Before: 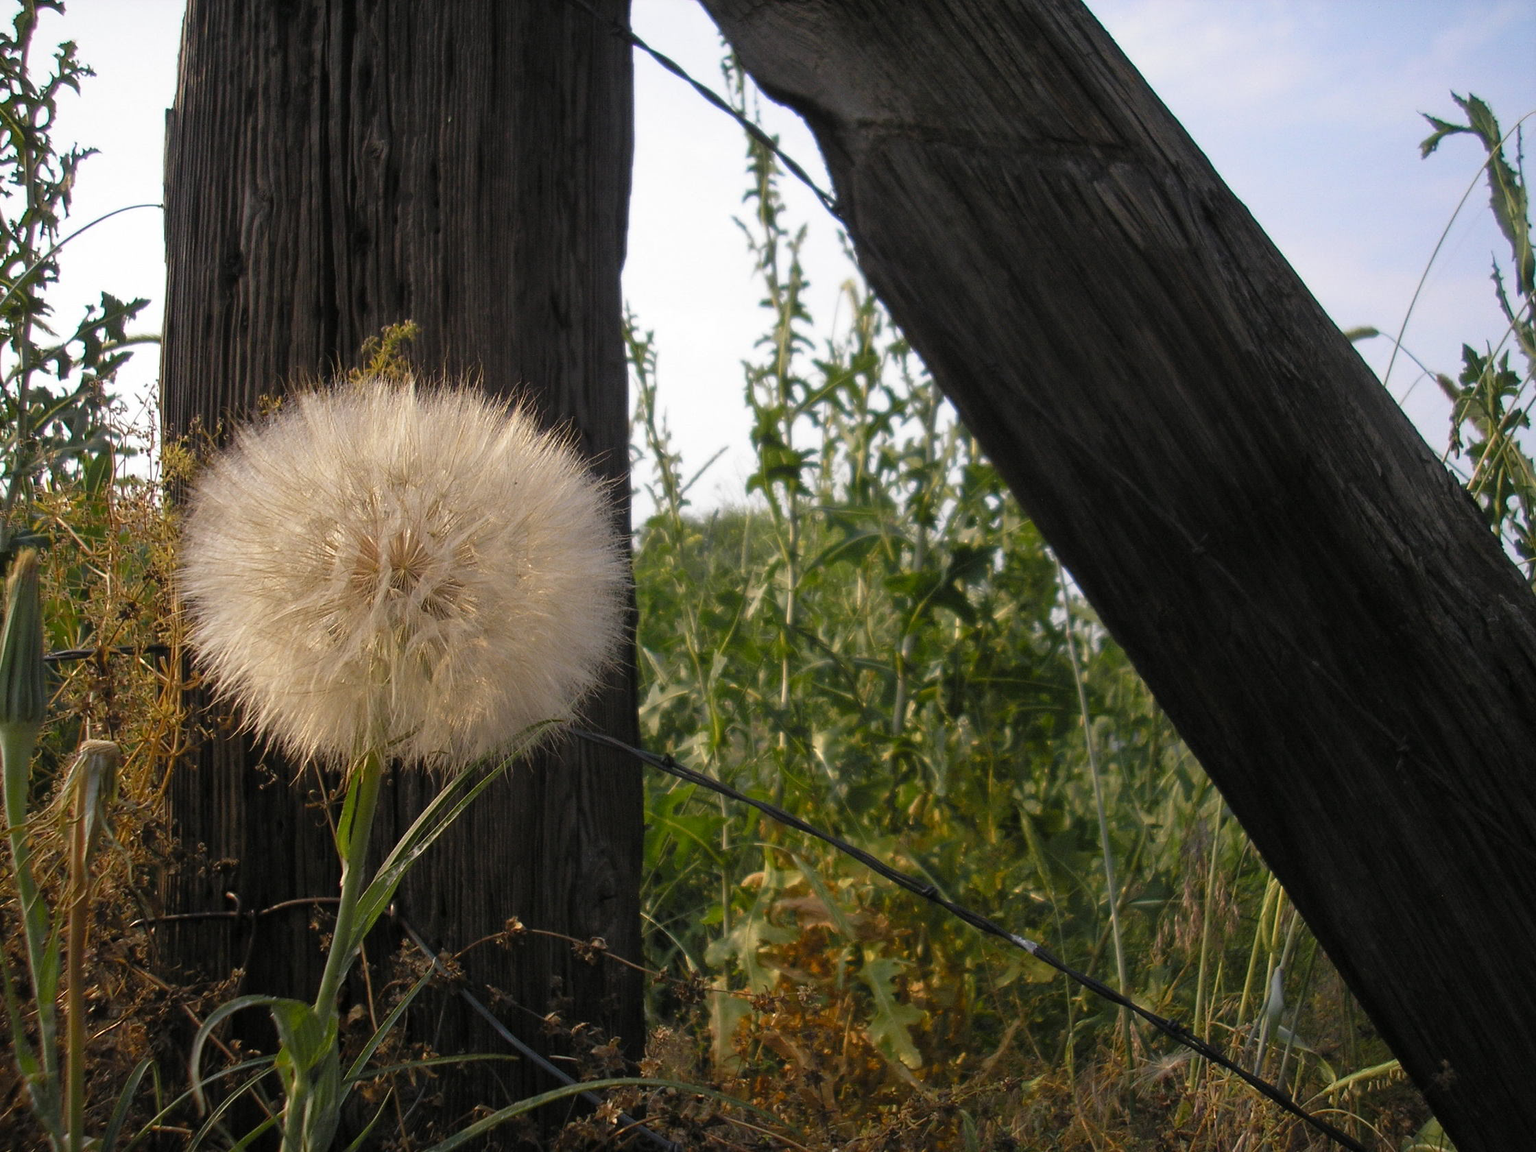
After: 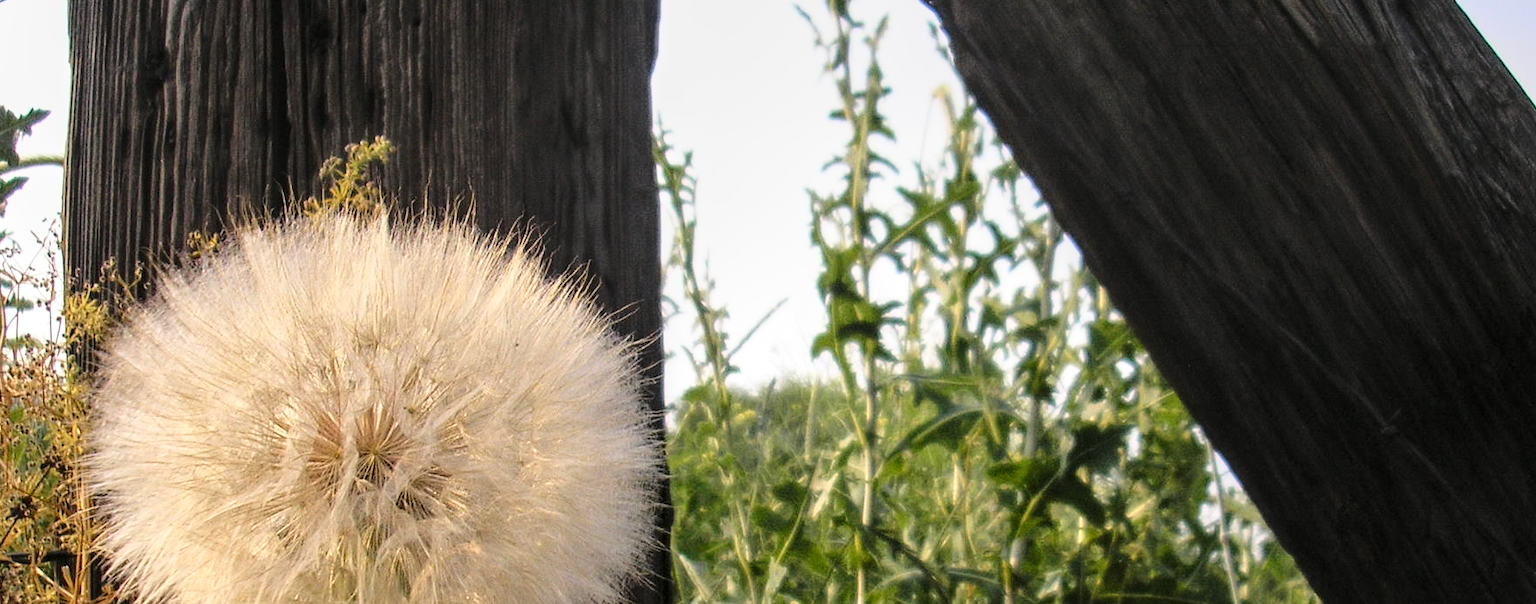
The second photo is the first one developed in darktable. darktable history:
local contrast: on, module defaults
crop: left 7.237%, top 18.569%, right 14.454%, bottom 40.325%
base curve: curves: ch0 [(0, 0) (0.028, 0.03) (0.121, 0.232) (0.46, 0.748) (0.859, 0.968) (1, 1)]
